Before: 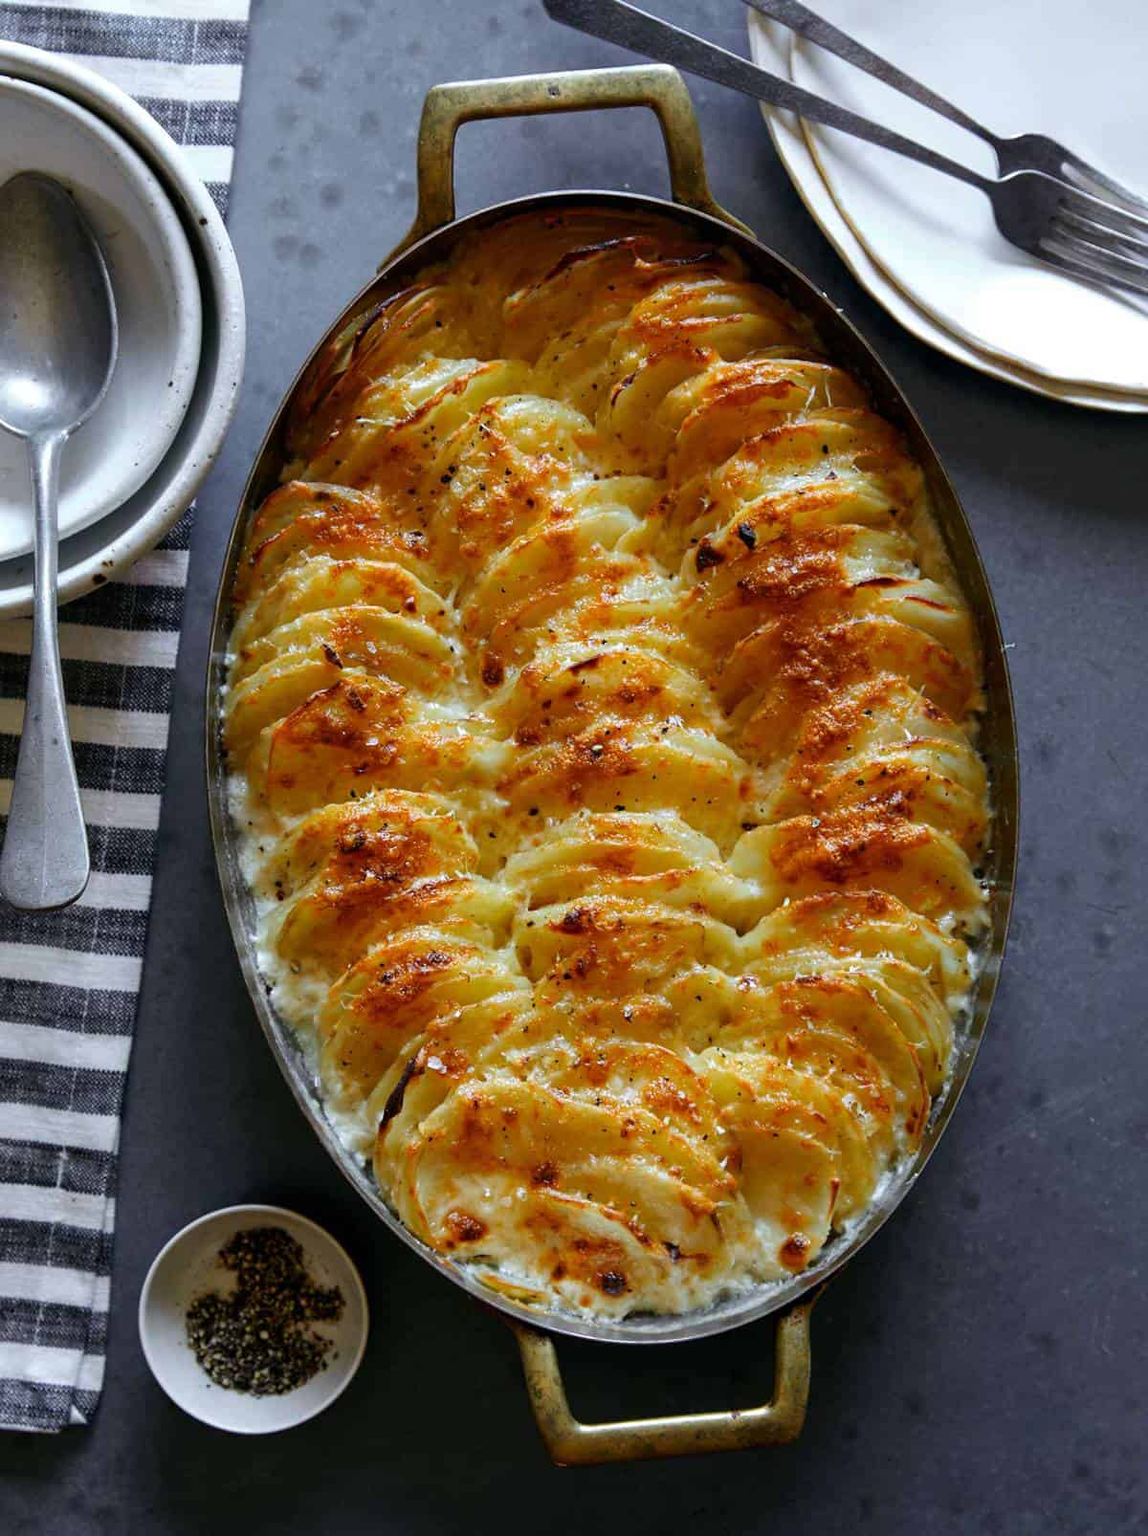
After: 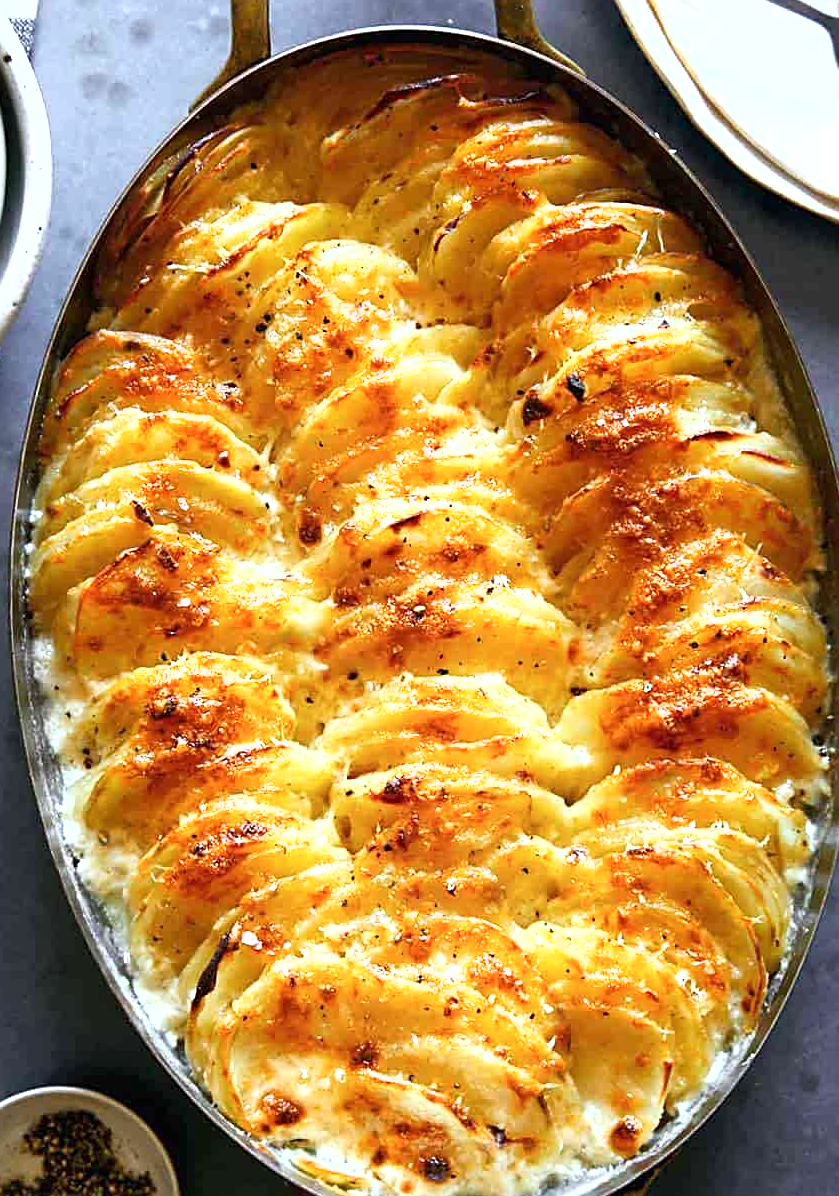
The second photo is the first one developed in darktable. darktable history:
sharpen: on, module defaults
exposure: black level correction 0, exposure 1.095 EV, compensate highlight preservation false
crop and rotate: left 17.111%, top 10.873%, right 12.972%, bottom 14.614%
shadows and highlights: shadows 0.453, highlights 39.15
